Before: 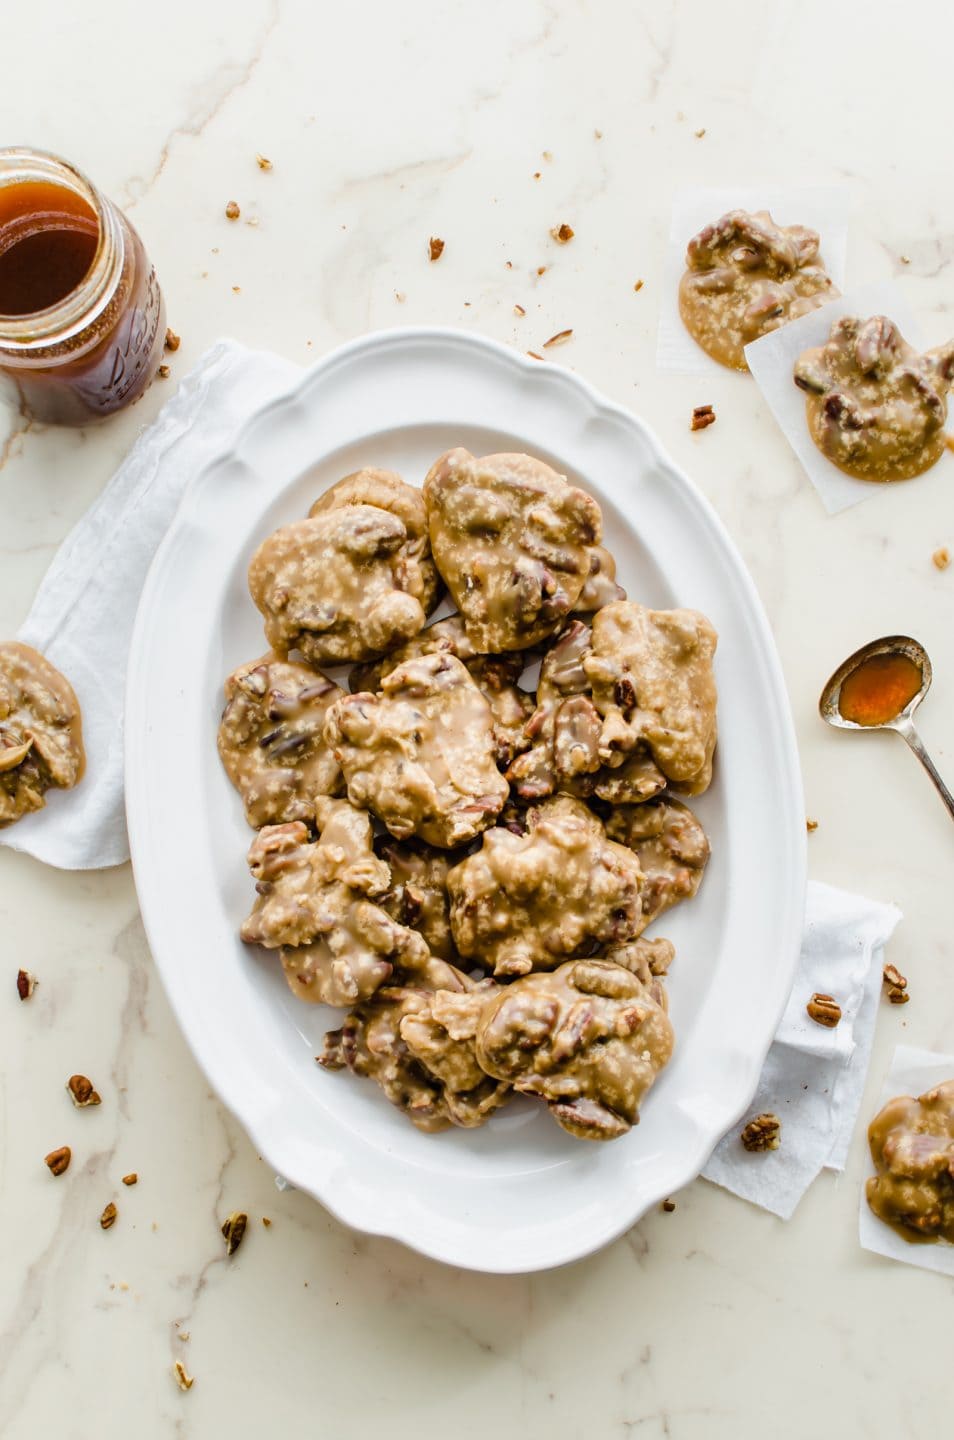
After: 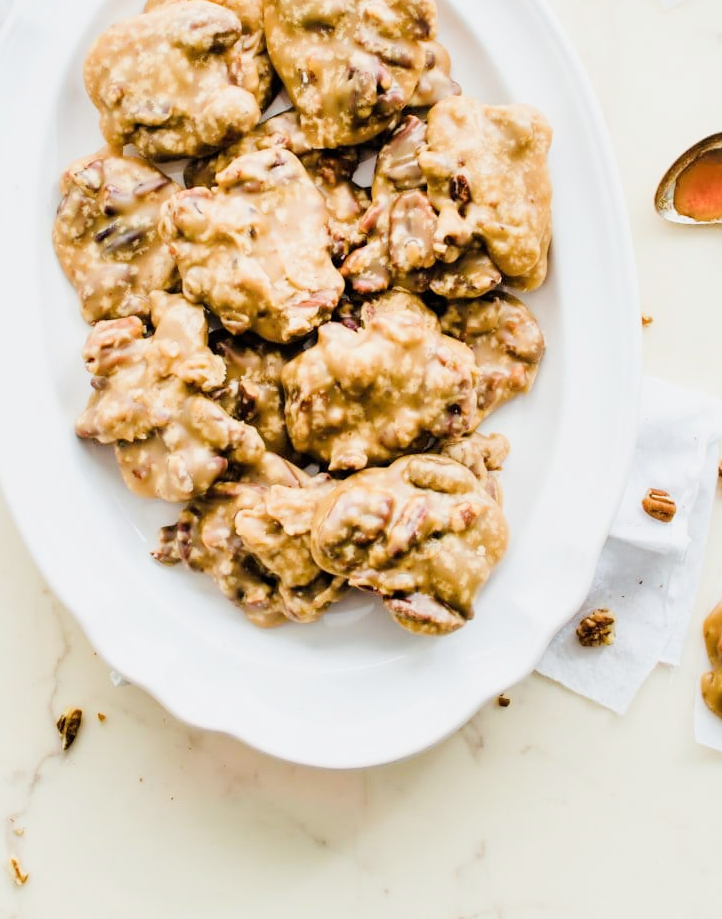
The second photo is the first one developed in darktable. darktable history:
exposure: black level correction 0, exposure 1.2 EV, compensate exposure bias true, compensate highlight preservation false
crop and rotate: left 17.299%, top 35.115%, right 7.015%, bottom 1.024%
filmic rgb: black relative exposure -7.65 EV, white relative exposure 4.56 EV, hardness 3.61
